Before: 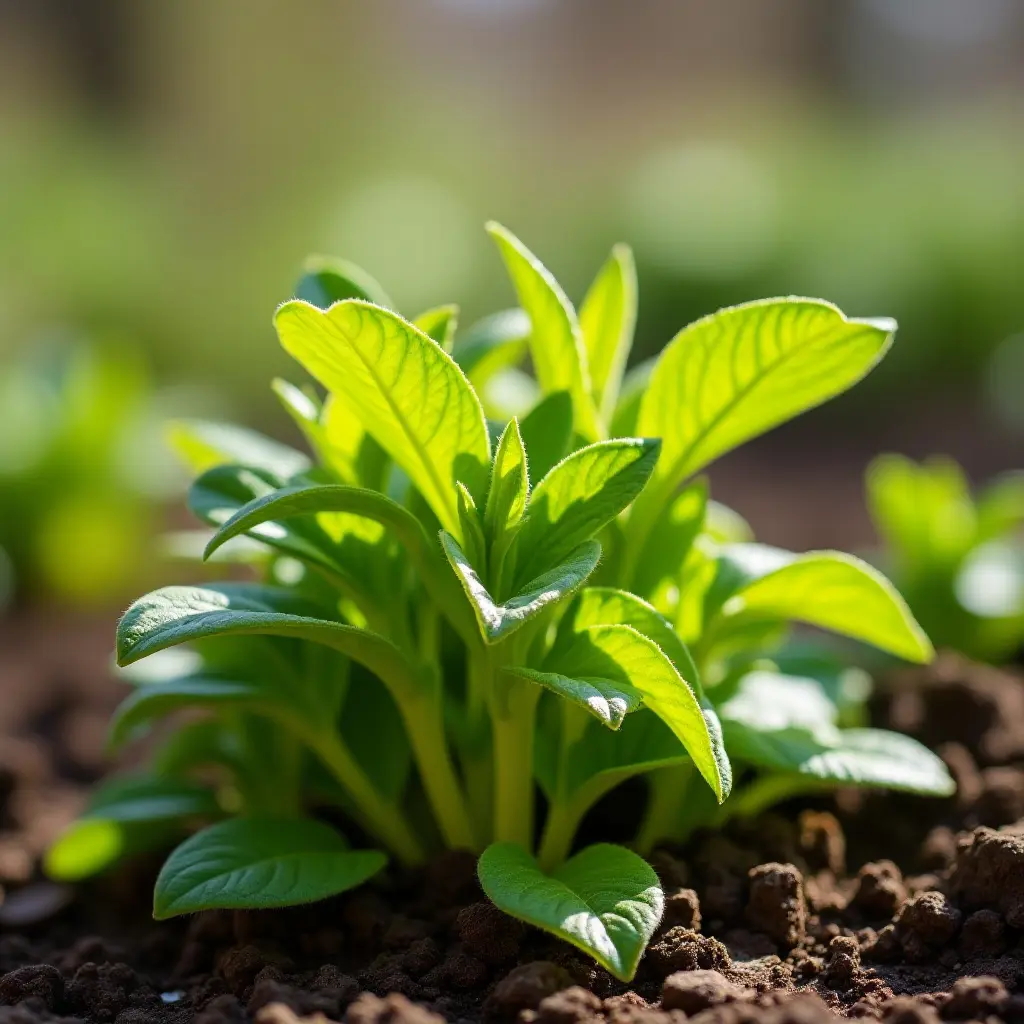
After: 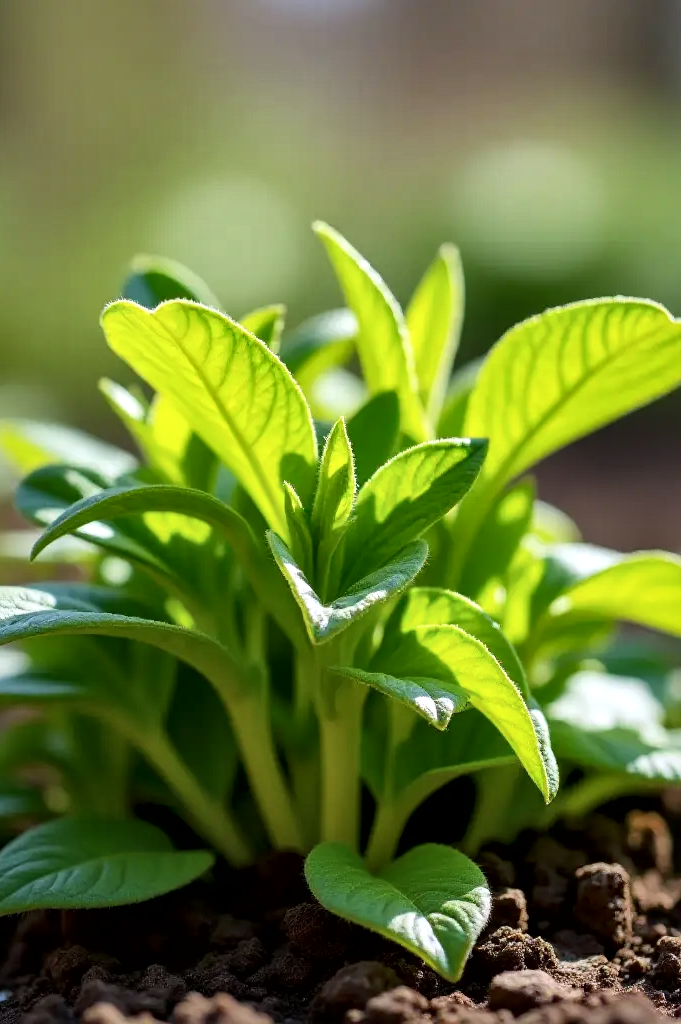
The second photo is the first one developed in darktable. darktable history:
white balance: red 0.98, blue 1.034
crop: left 16.899%, right 16.556%
local contrast: mode bilateral grid, contrast 25, coarseness 47, detail 151%, midtone range 0.2
